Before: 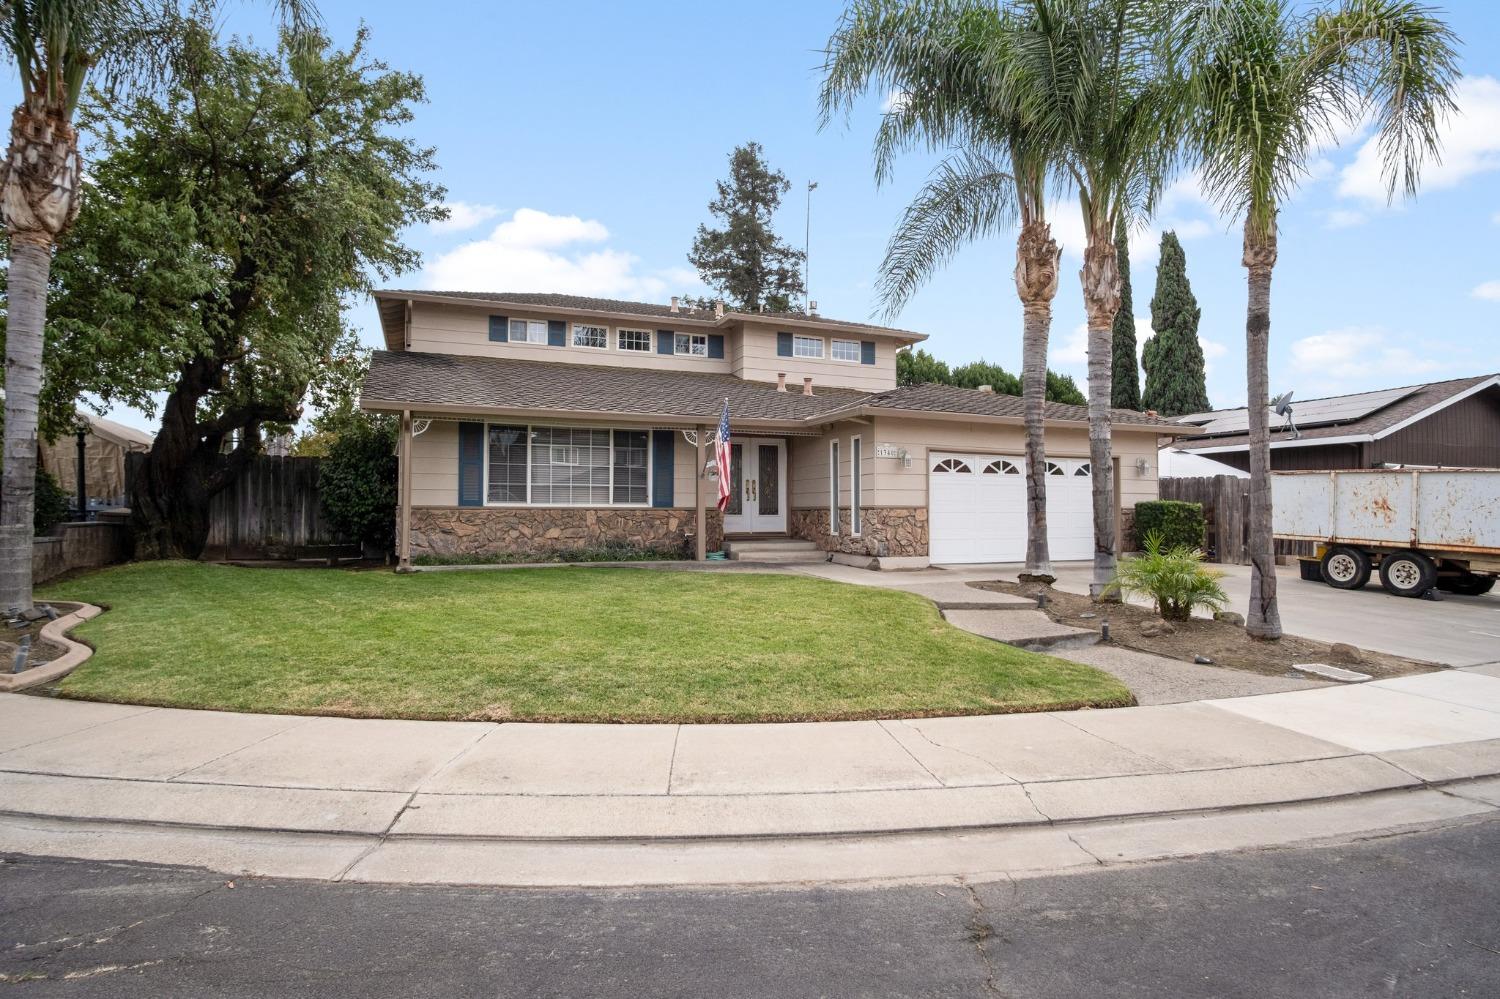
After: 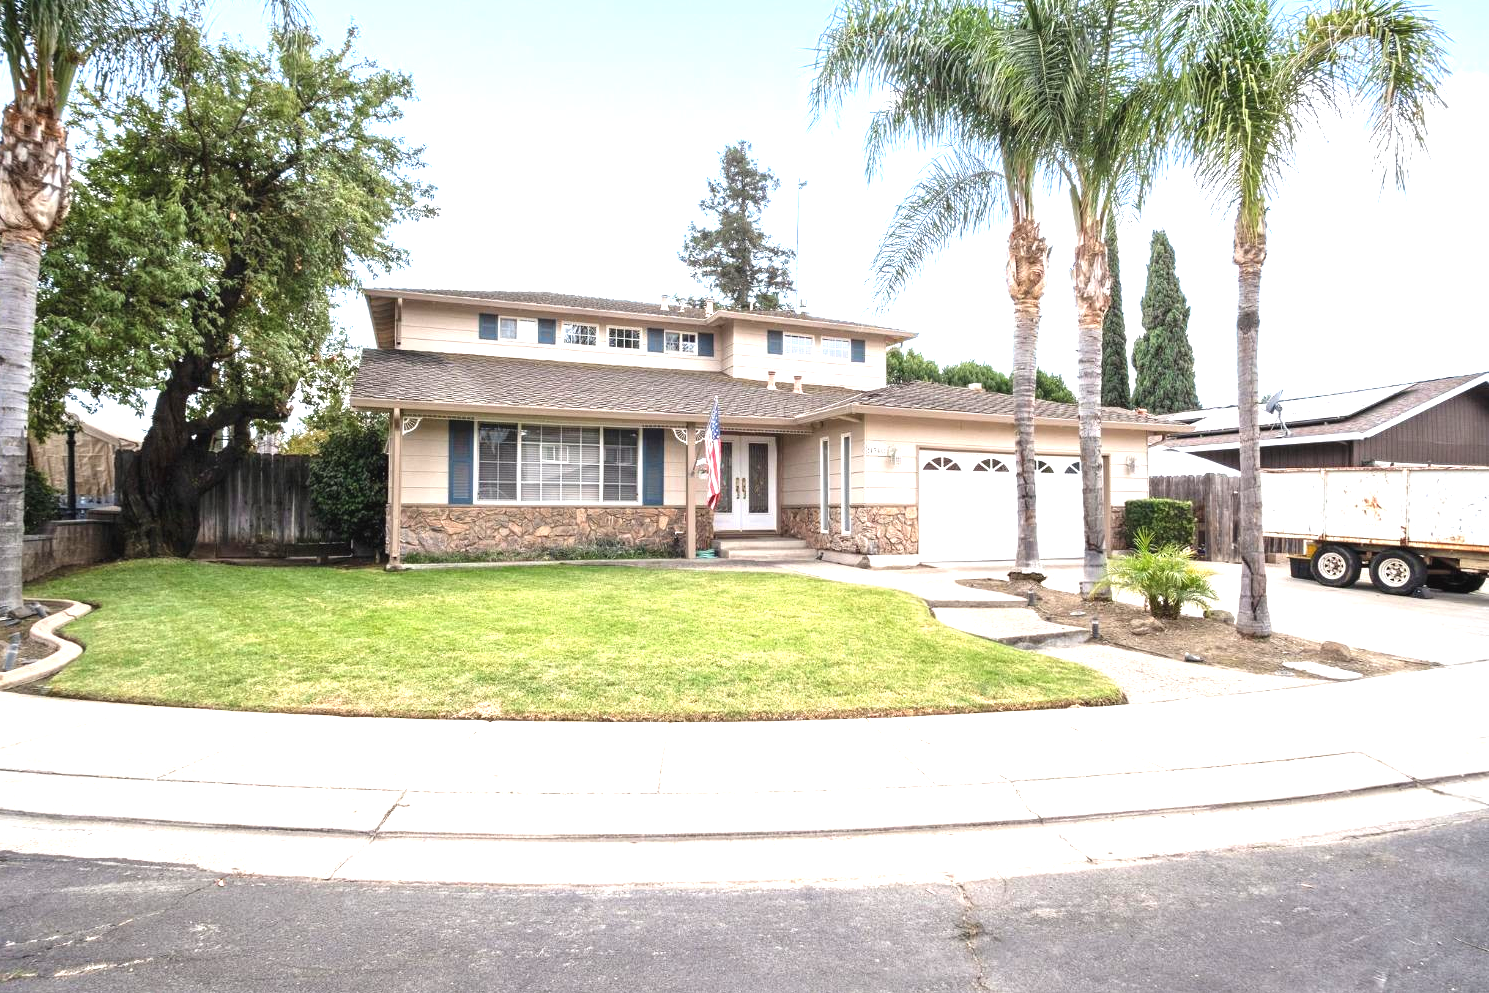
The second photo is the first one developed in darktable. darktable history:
crop and rotate: left 0.687%, top 0.248%, bottom 0.348%
exposure: black level correction -0.002, exposure 1.353 EV, compensate highlight preservation false
